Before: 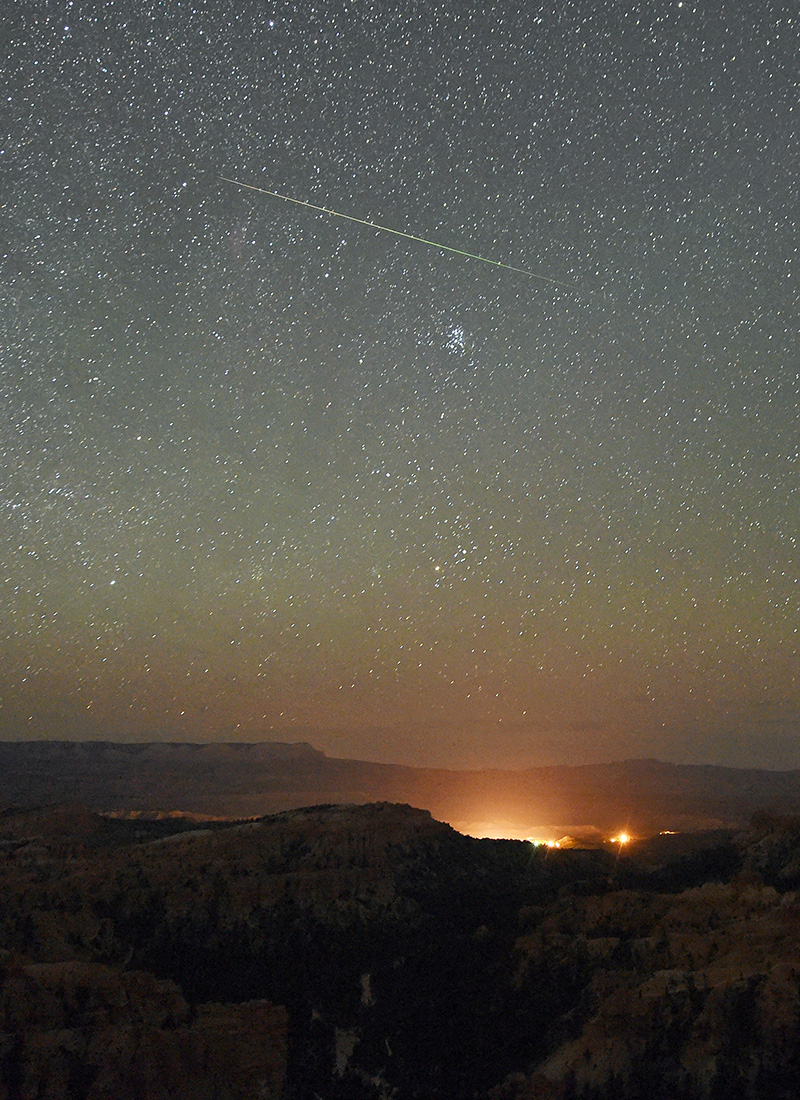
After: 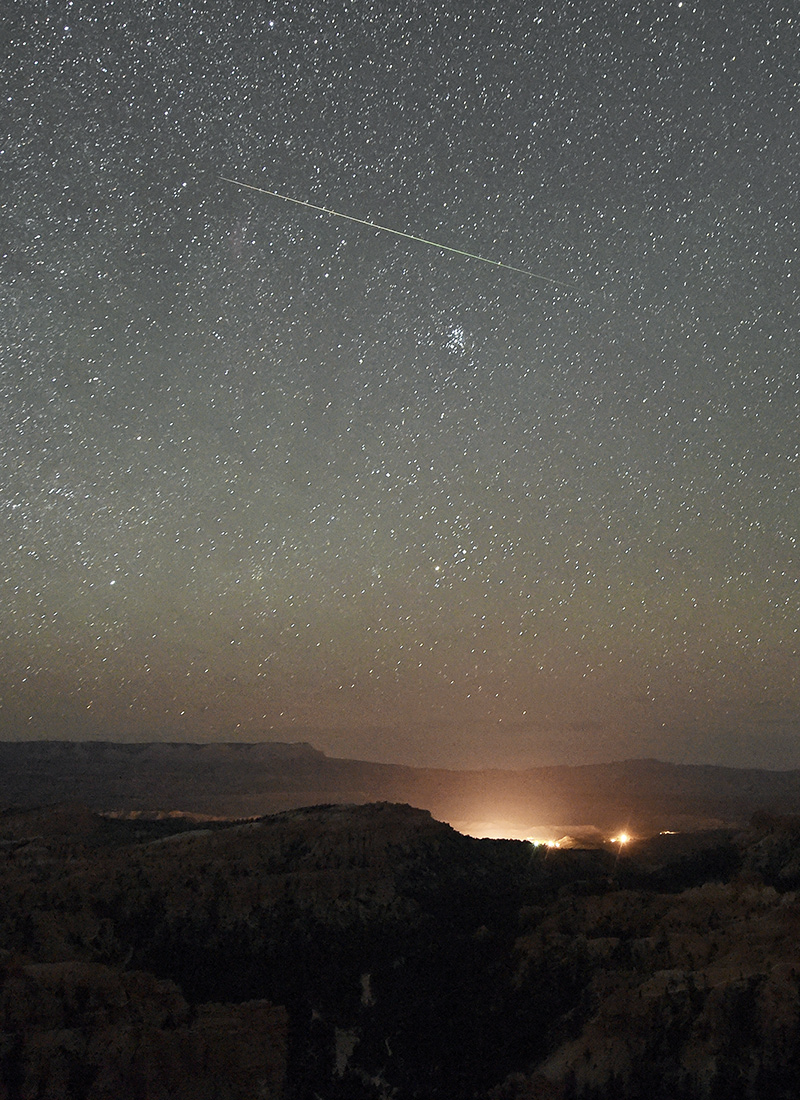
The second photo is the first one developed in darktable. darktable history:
contrast brightness saturation: contrast 0.1, saturation -0.37
